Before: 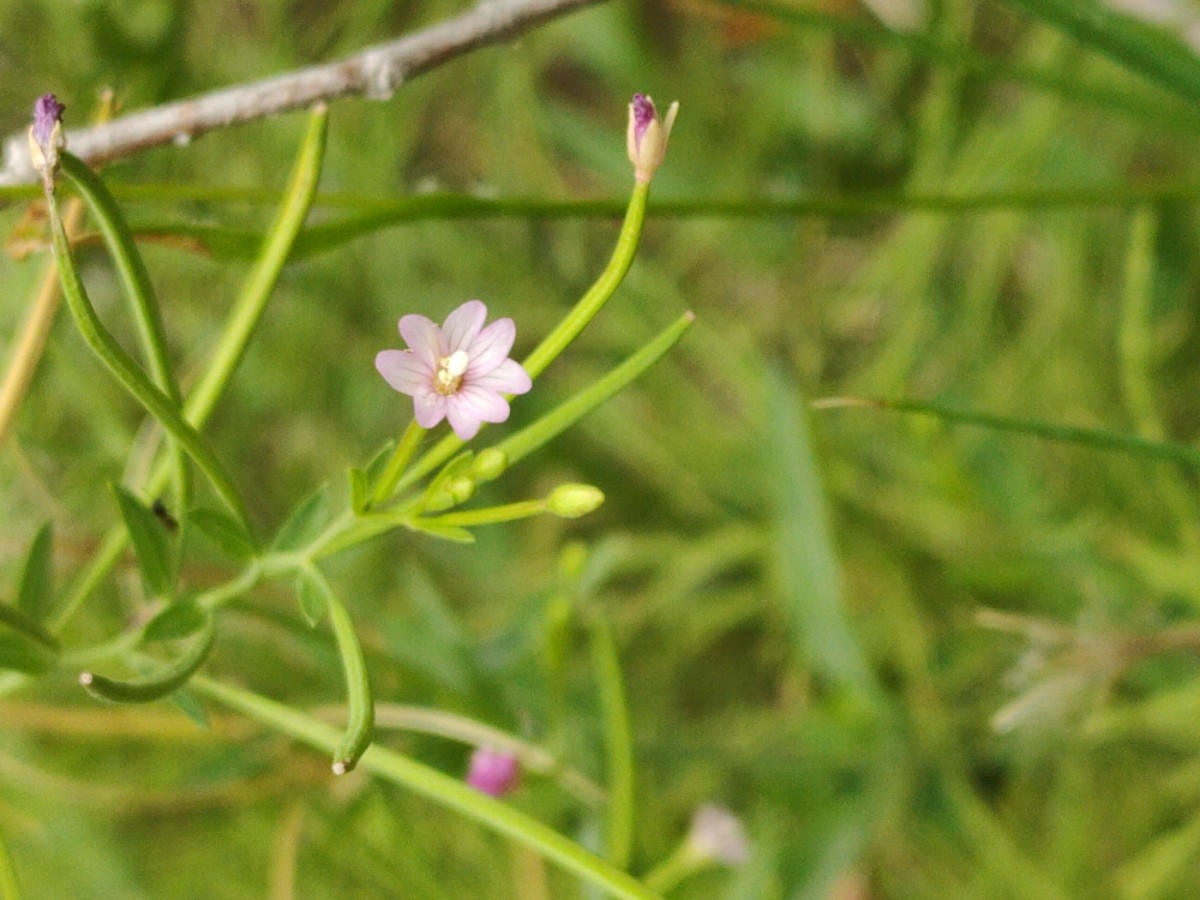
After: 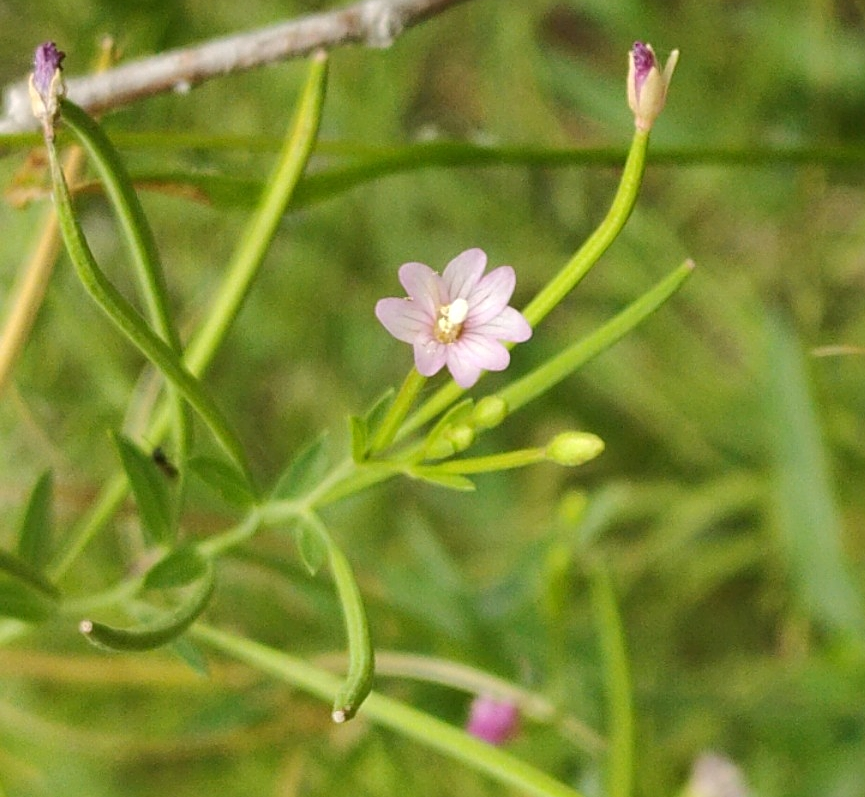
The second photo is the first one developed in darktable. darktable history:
crop: top 5.812%, right 27.837%, bottom 5.563%
sharpen: on, module defaults
